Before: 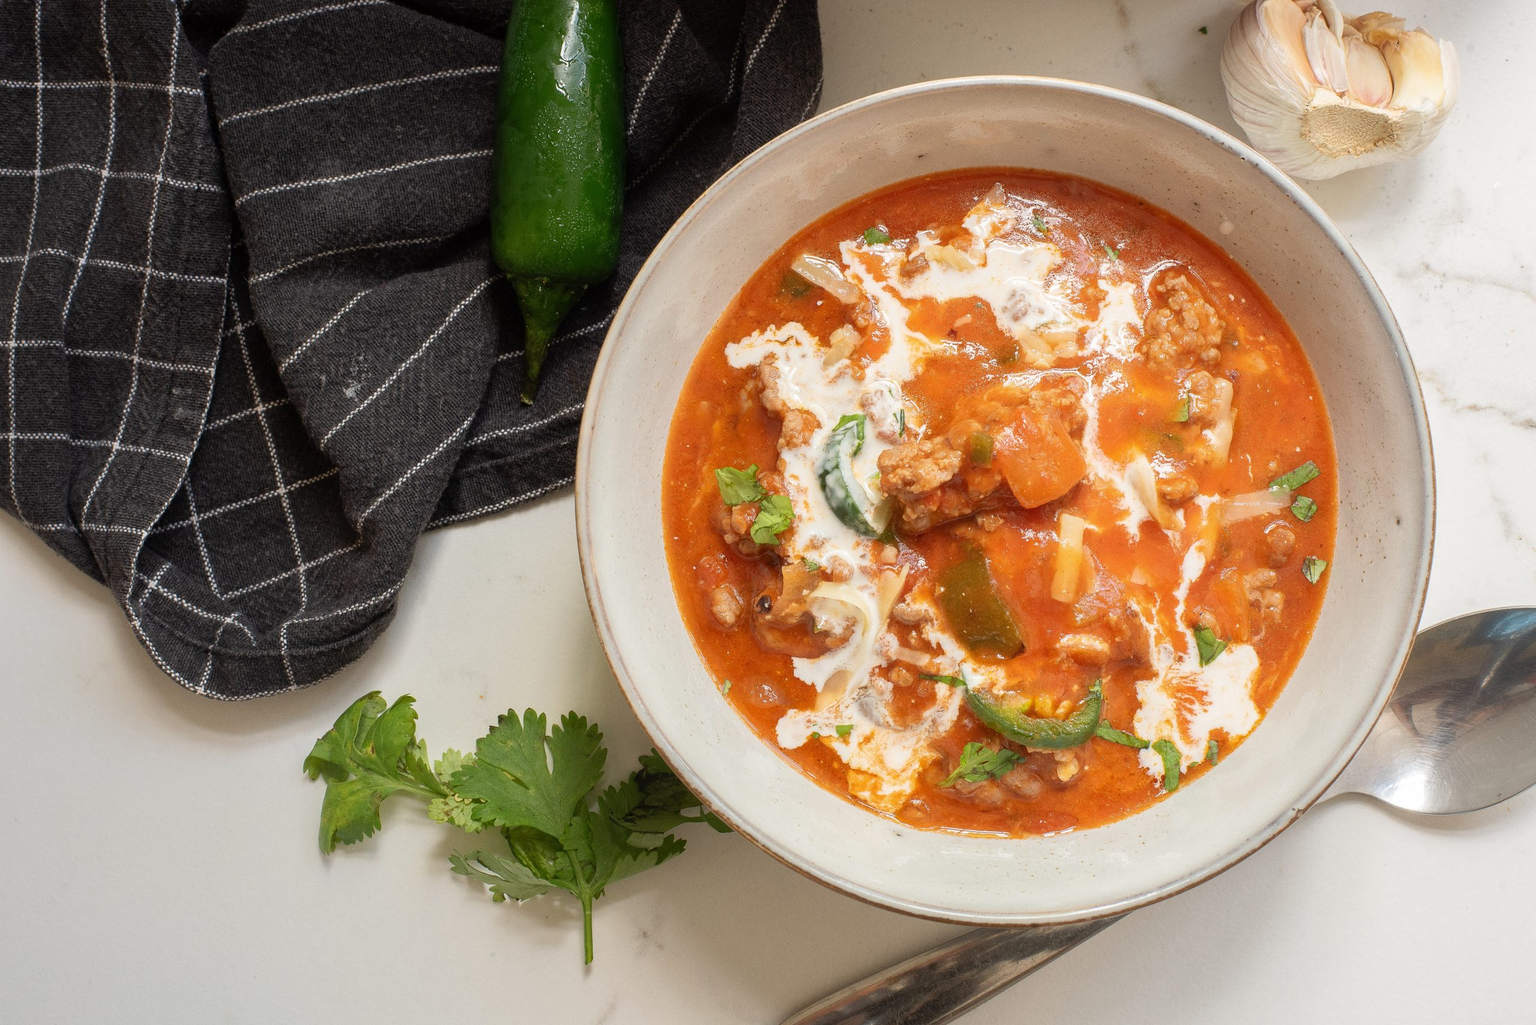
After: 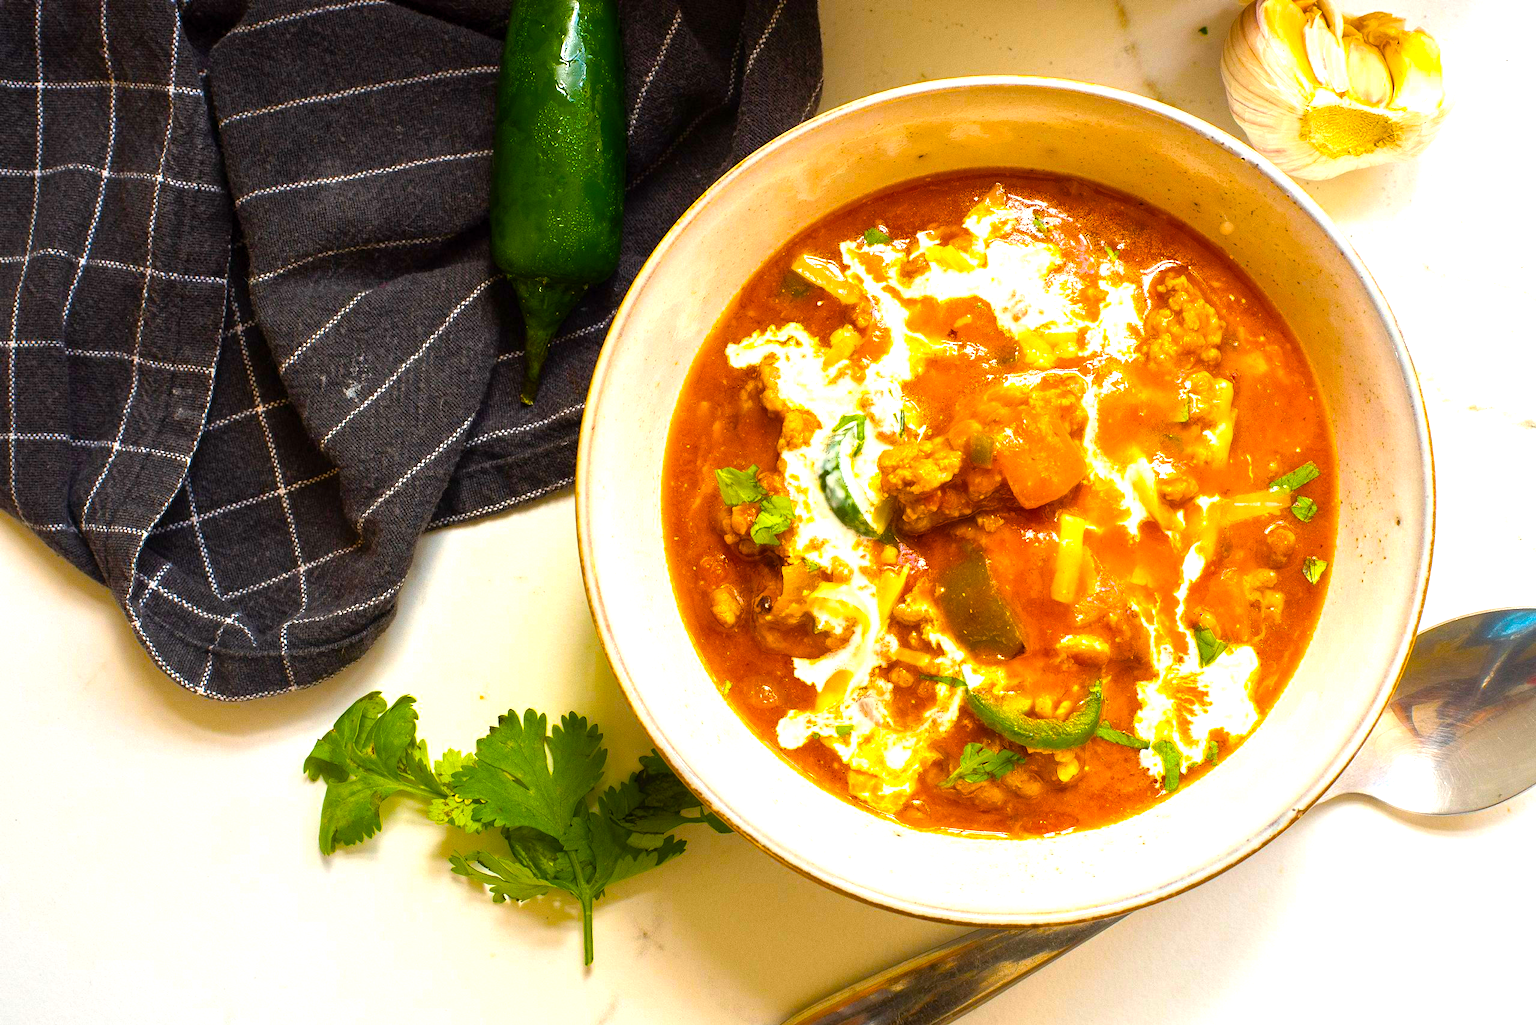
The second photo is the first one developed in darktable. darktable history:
color balance rgb: linear chroma grading › global chroma 20%, perceptual saturation grading › global saturation 65%, perceptual saturation grading › highlights 50%, perceptual saturation grading › shadows 30%, perceptual brilliance grading › global brilliance 12%, perceptual brilliance grading › highlights 15%, global vibrance 20%
